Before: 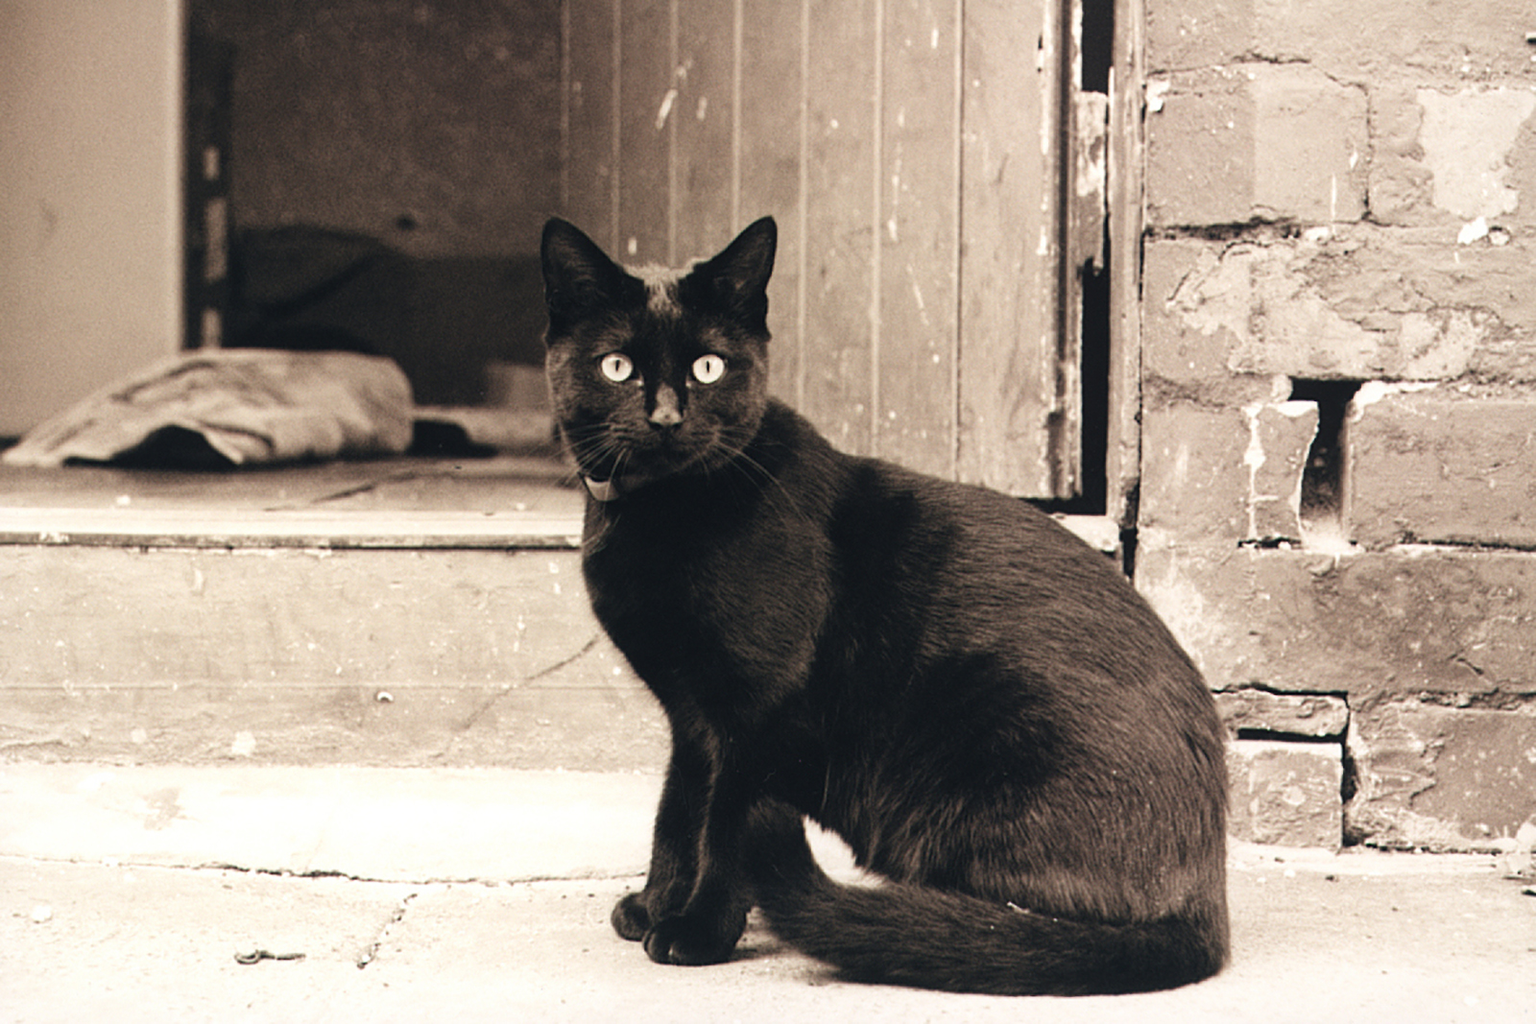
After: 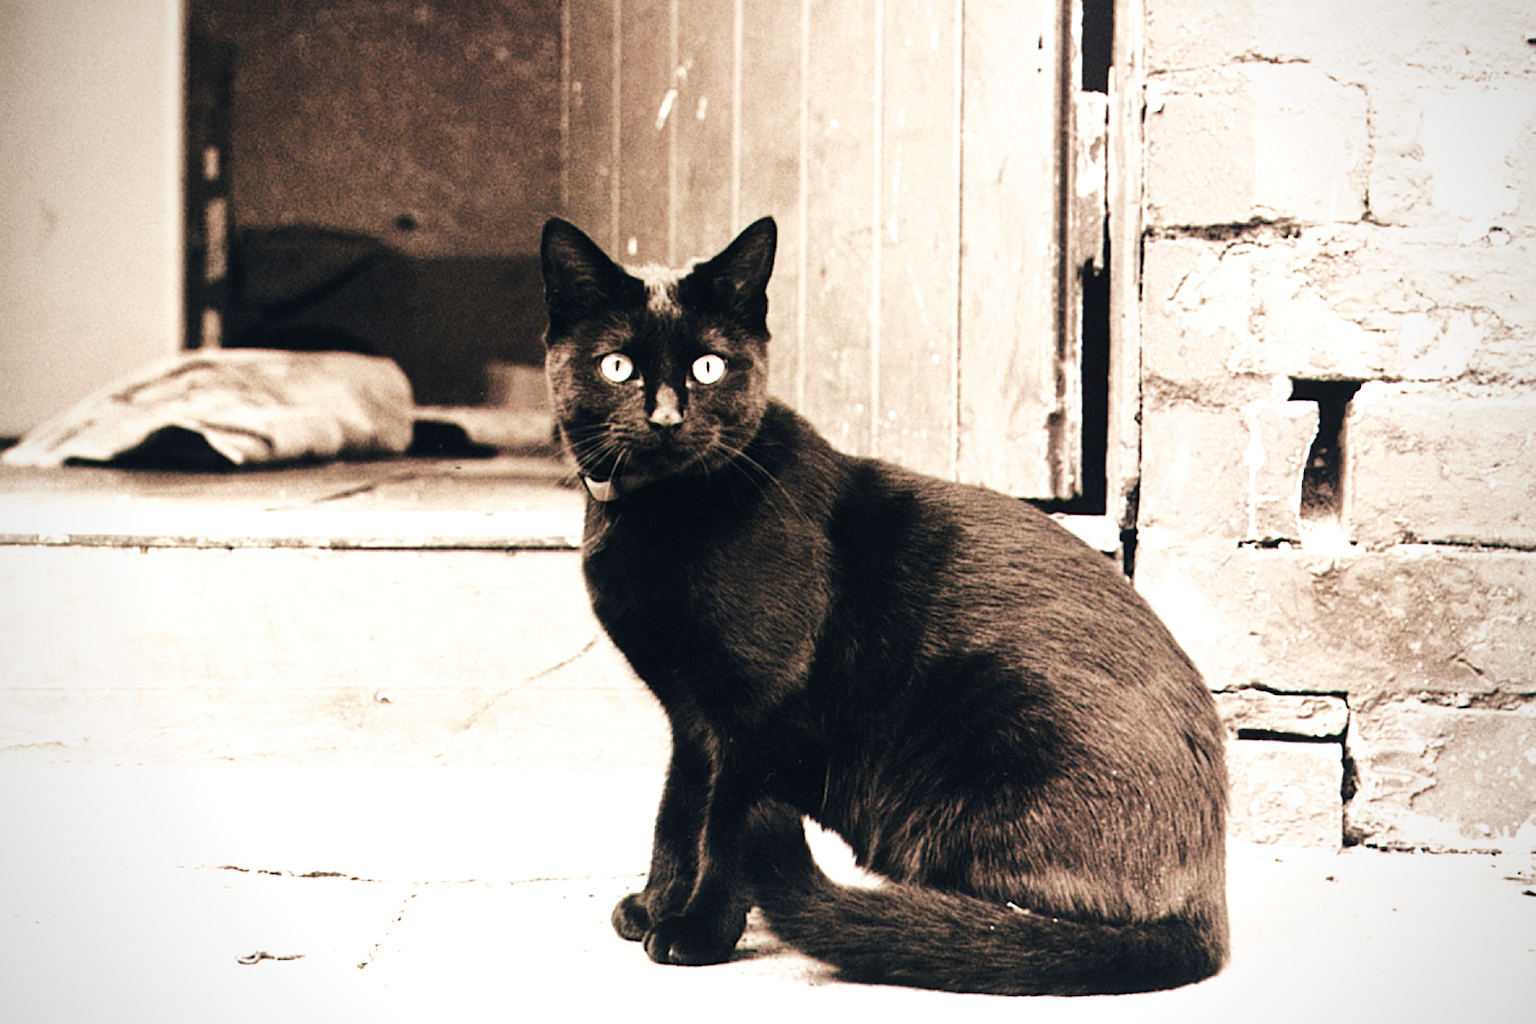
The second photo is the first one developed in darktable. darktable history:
vignetting: fall-off radius 60.92%
base curve: curves: ch0 [(0, 0) (0.007, 0.004) (0.027, 0.03) (0.046, 0.07) (0.207, 0.54) (0.442, 0.872) (0.673, 0.972) (1, 1)], preserve colors none
shadows and highlights: shadows 10, white point adjustment 1, highlights -40
